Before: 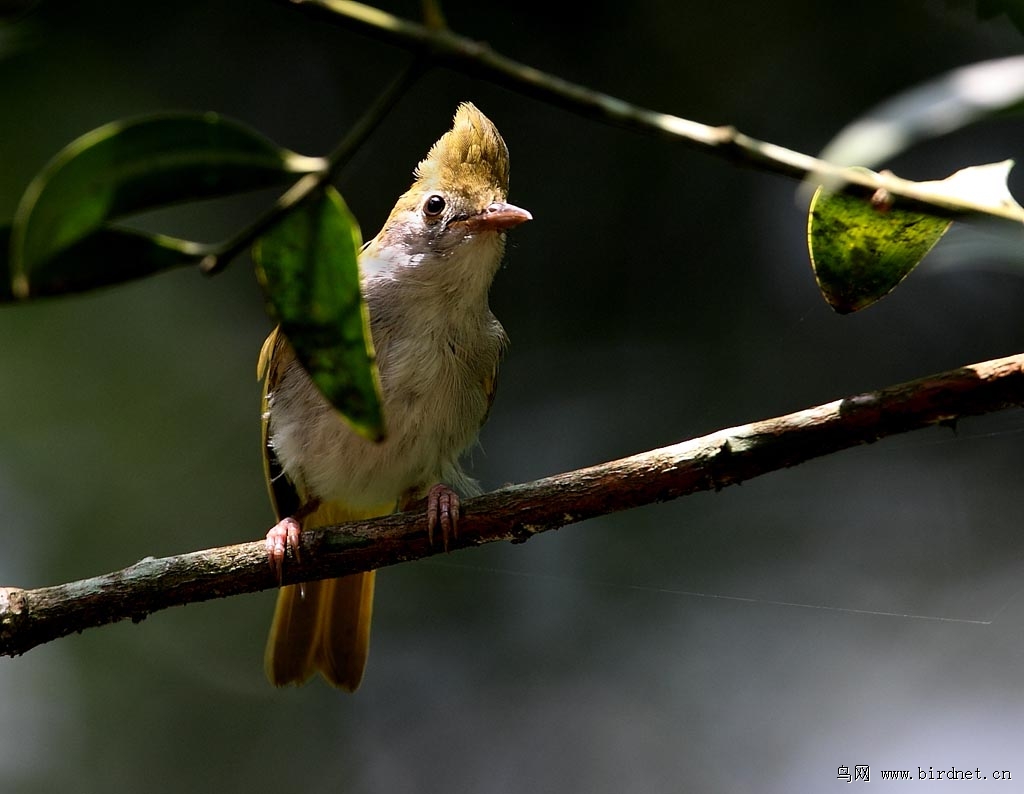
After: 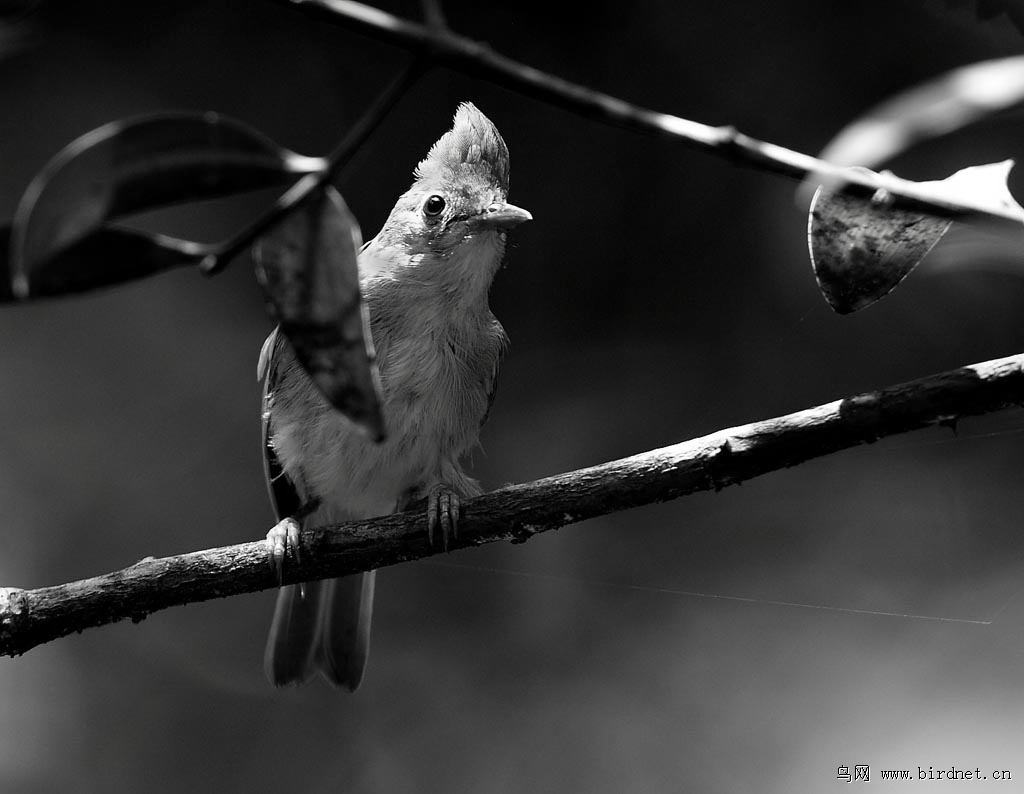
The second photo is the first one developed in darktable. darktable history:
contrast brightness saturation: saturation -0.995
